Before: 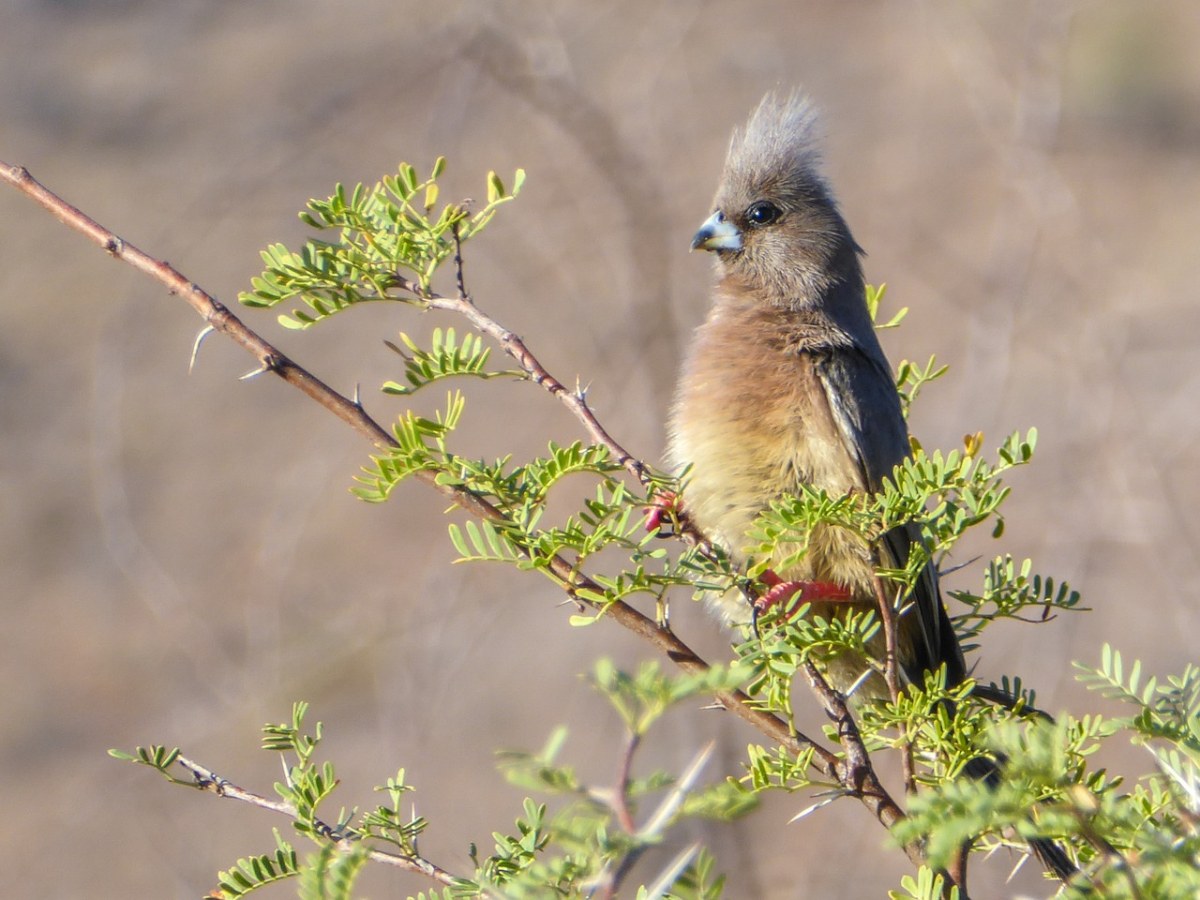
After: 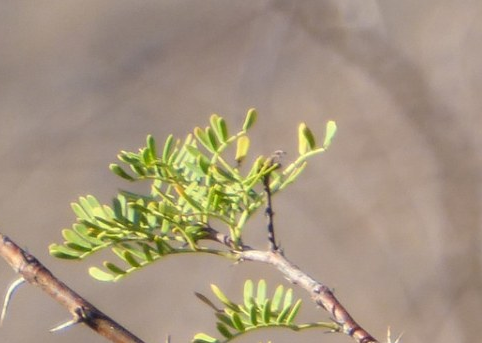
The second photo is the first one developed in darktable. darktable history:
crop: left 15.794%, top 5.43%, right 44.024%, bottom 56.38%
